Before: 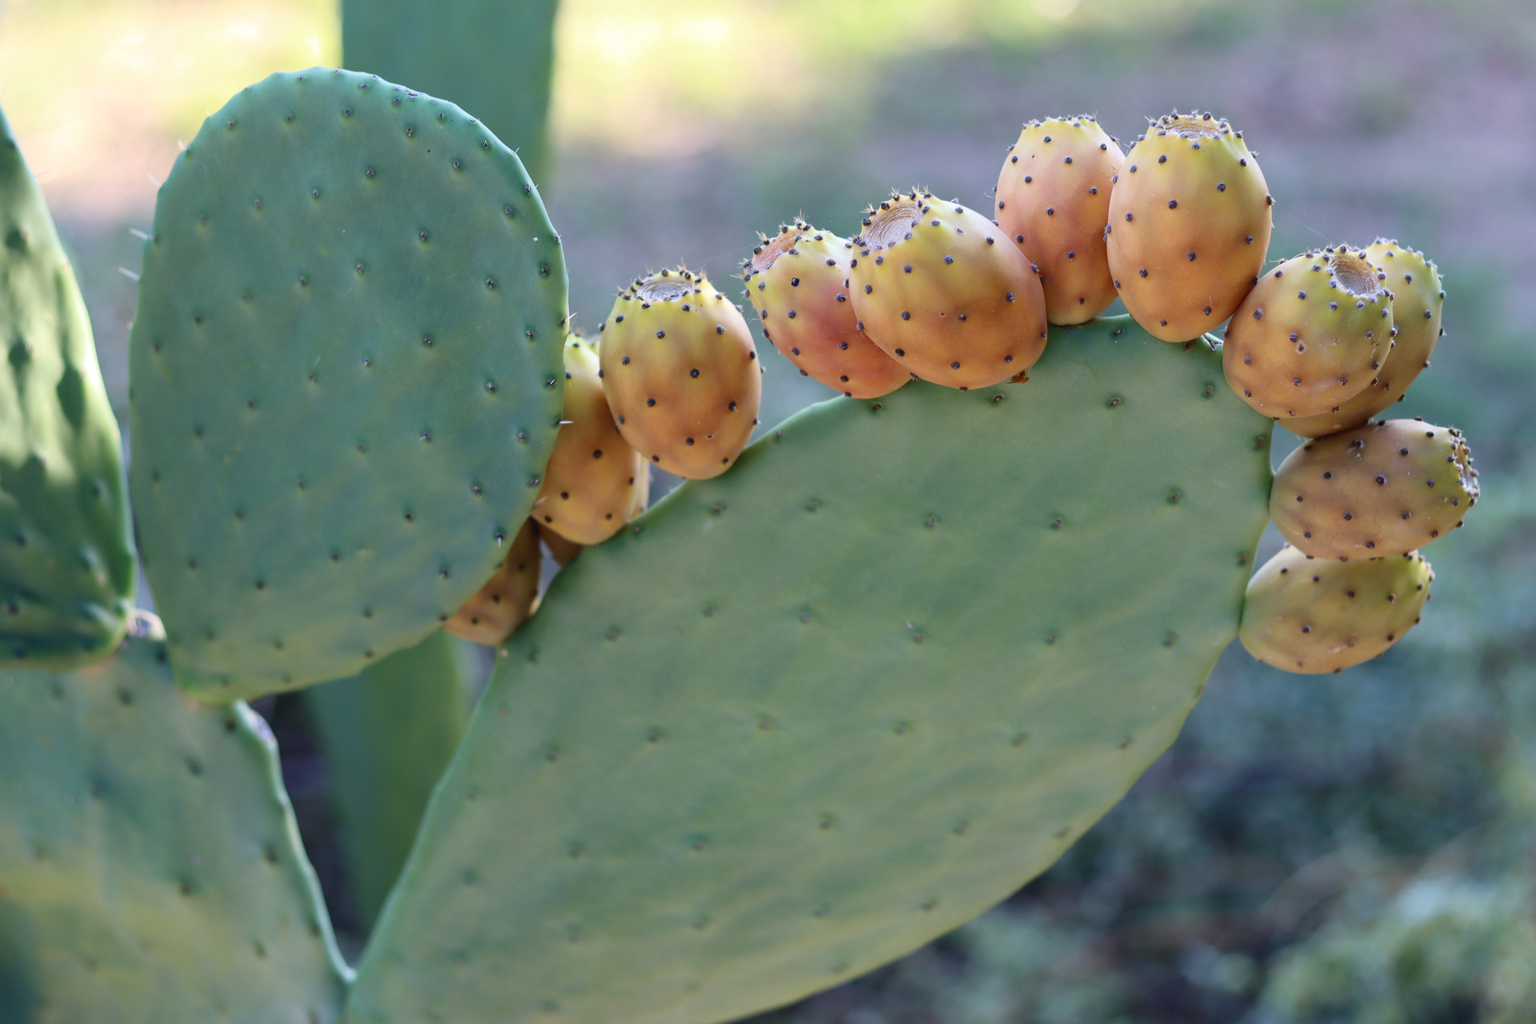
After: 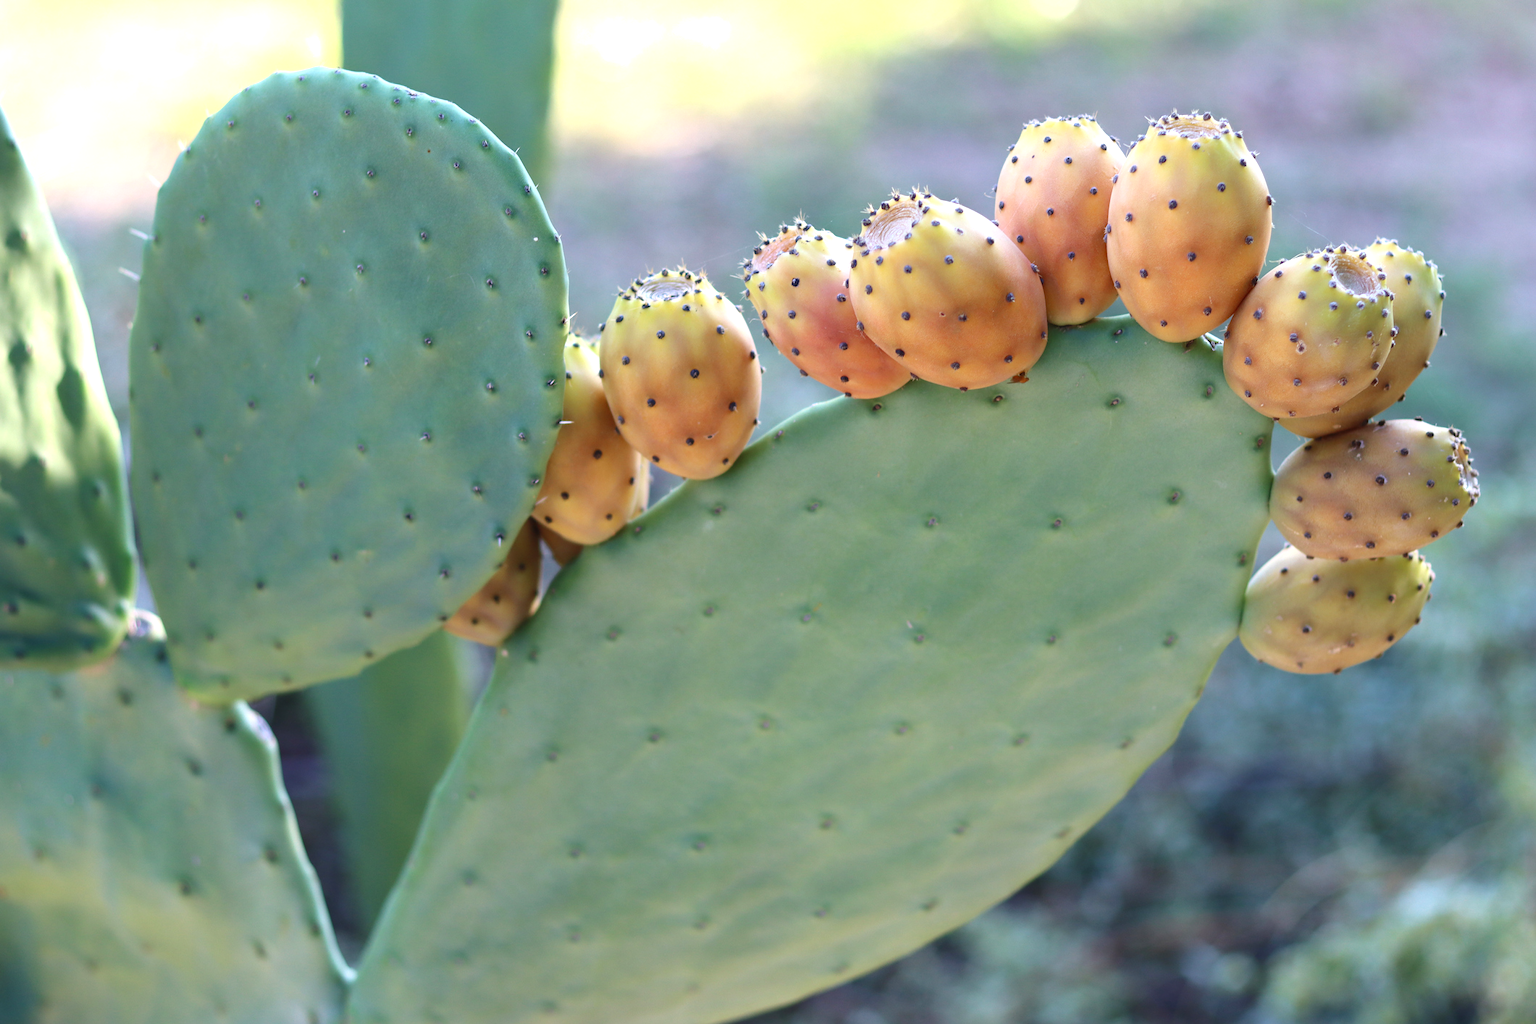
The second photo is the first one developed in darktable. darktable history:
exposure: exposure 0.56 EV, compensate highlight preservation false
